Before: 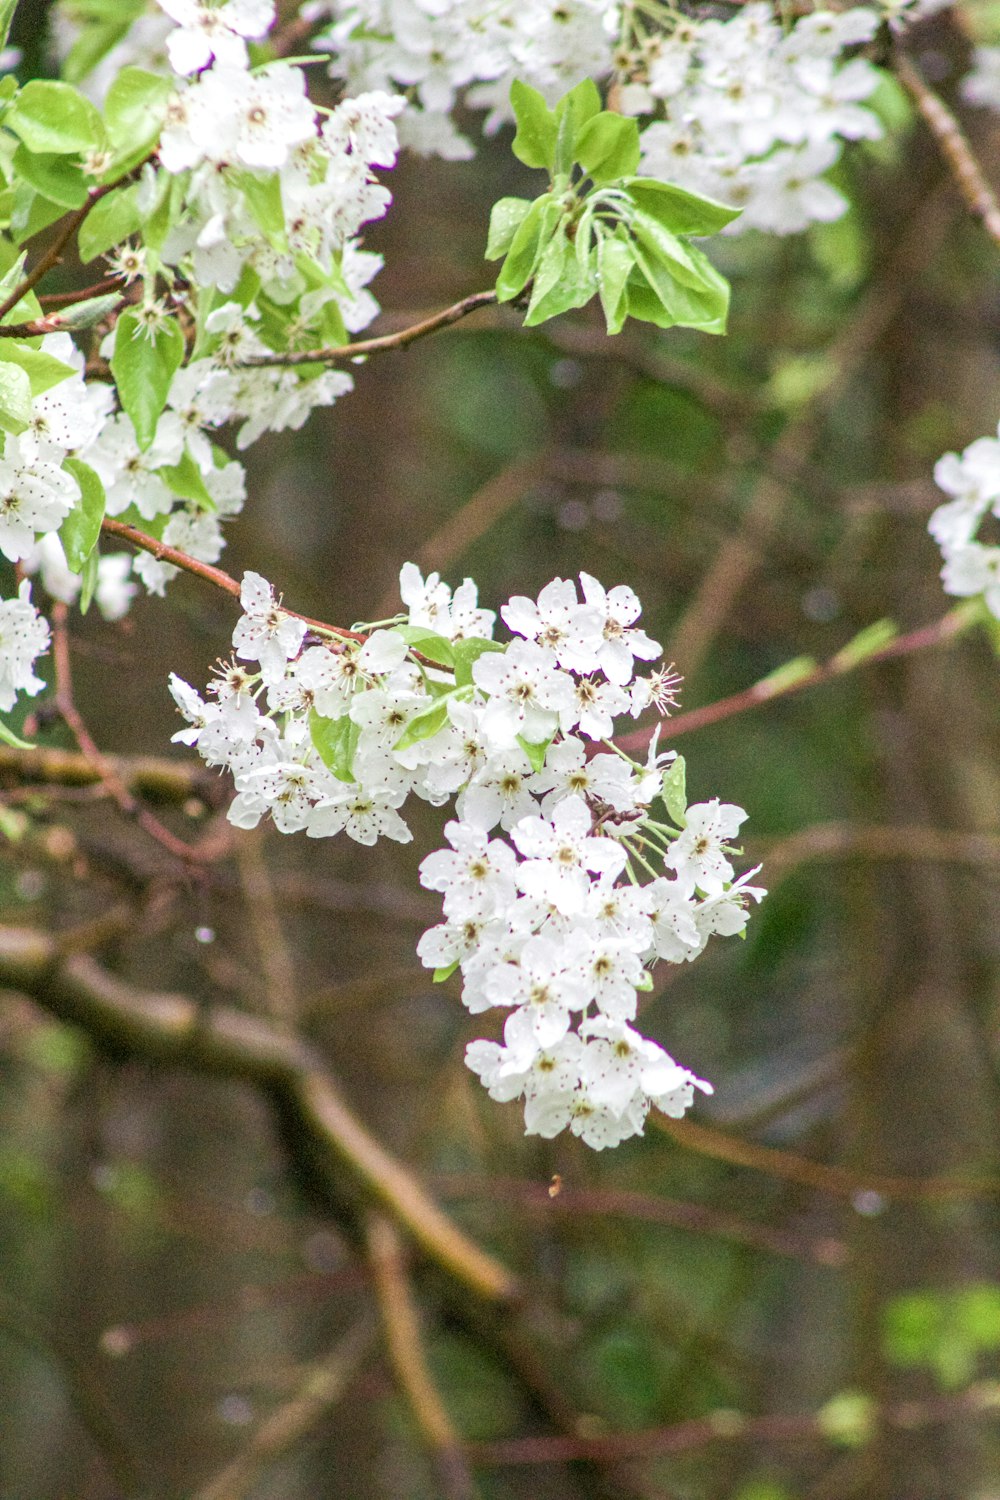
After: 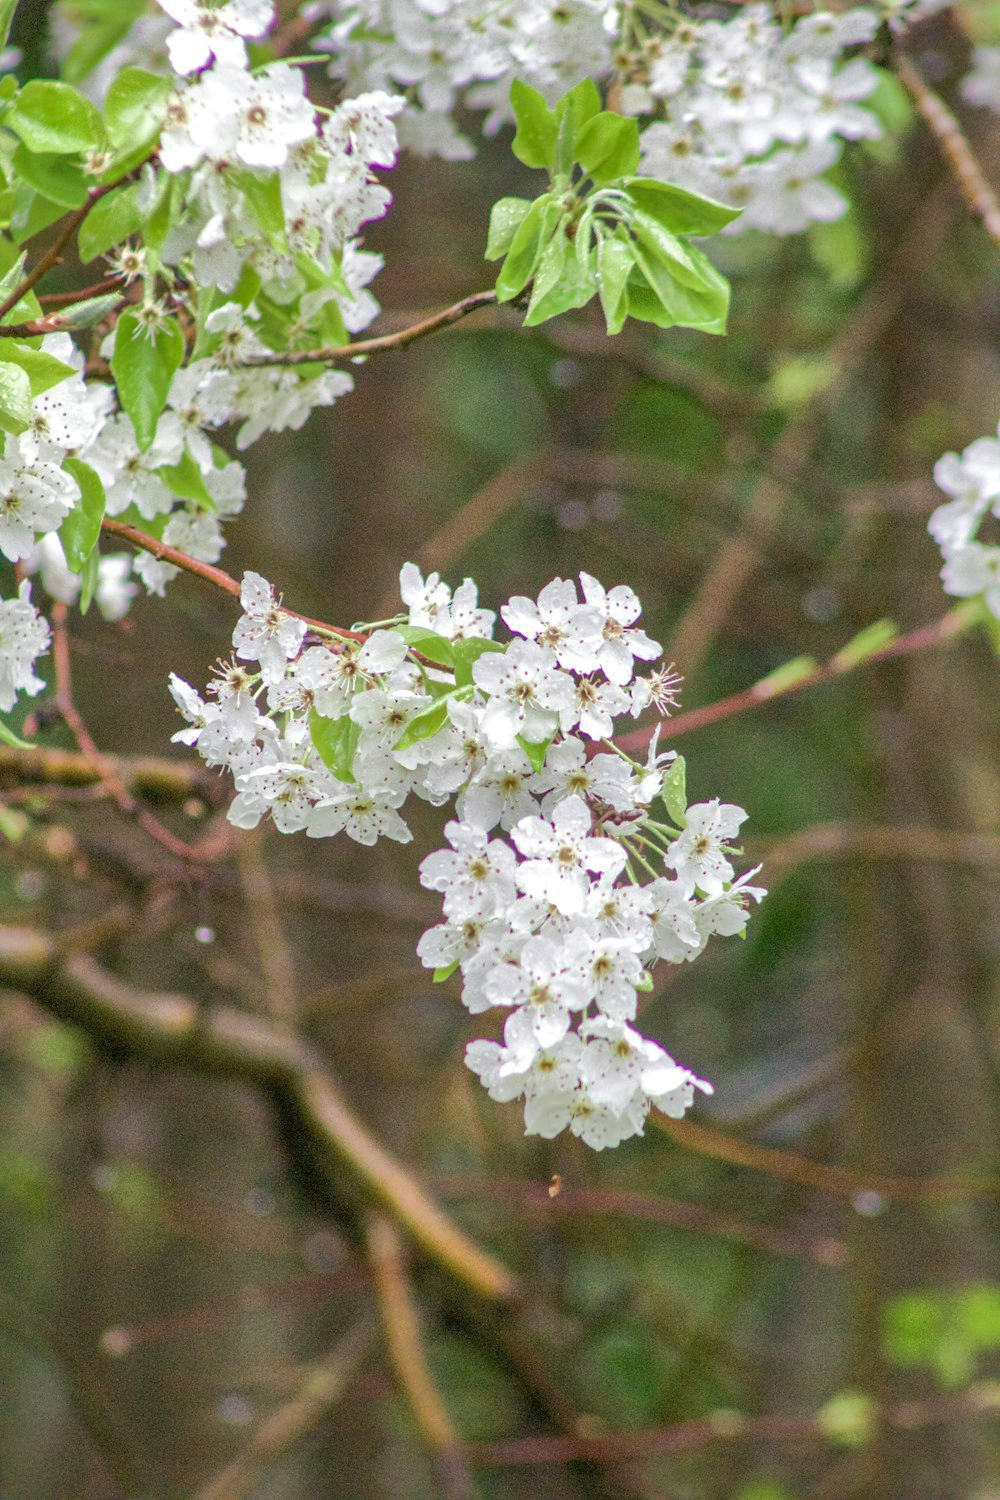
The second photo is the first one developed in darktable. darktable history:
shadows and highlights: shadows 39.83, highlights -59.84
